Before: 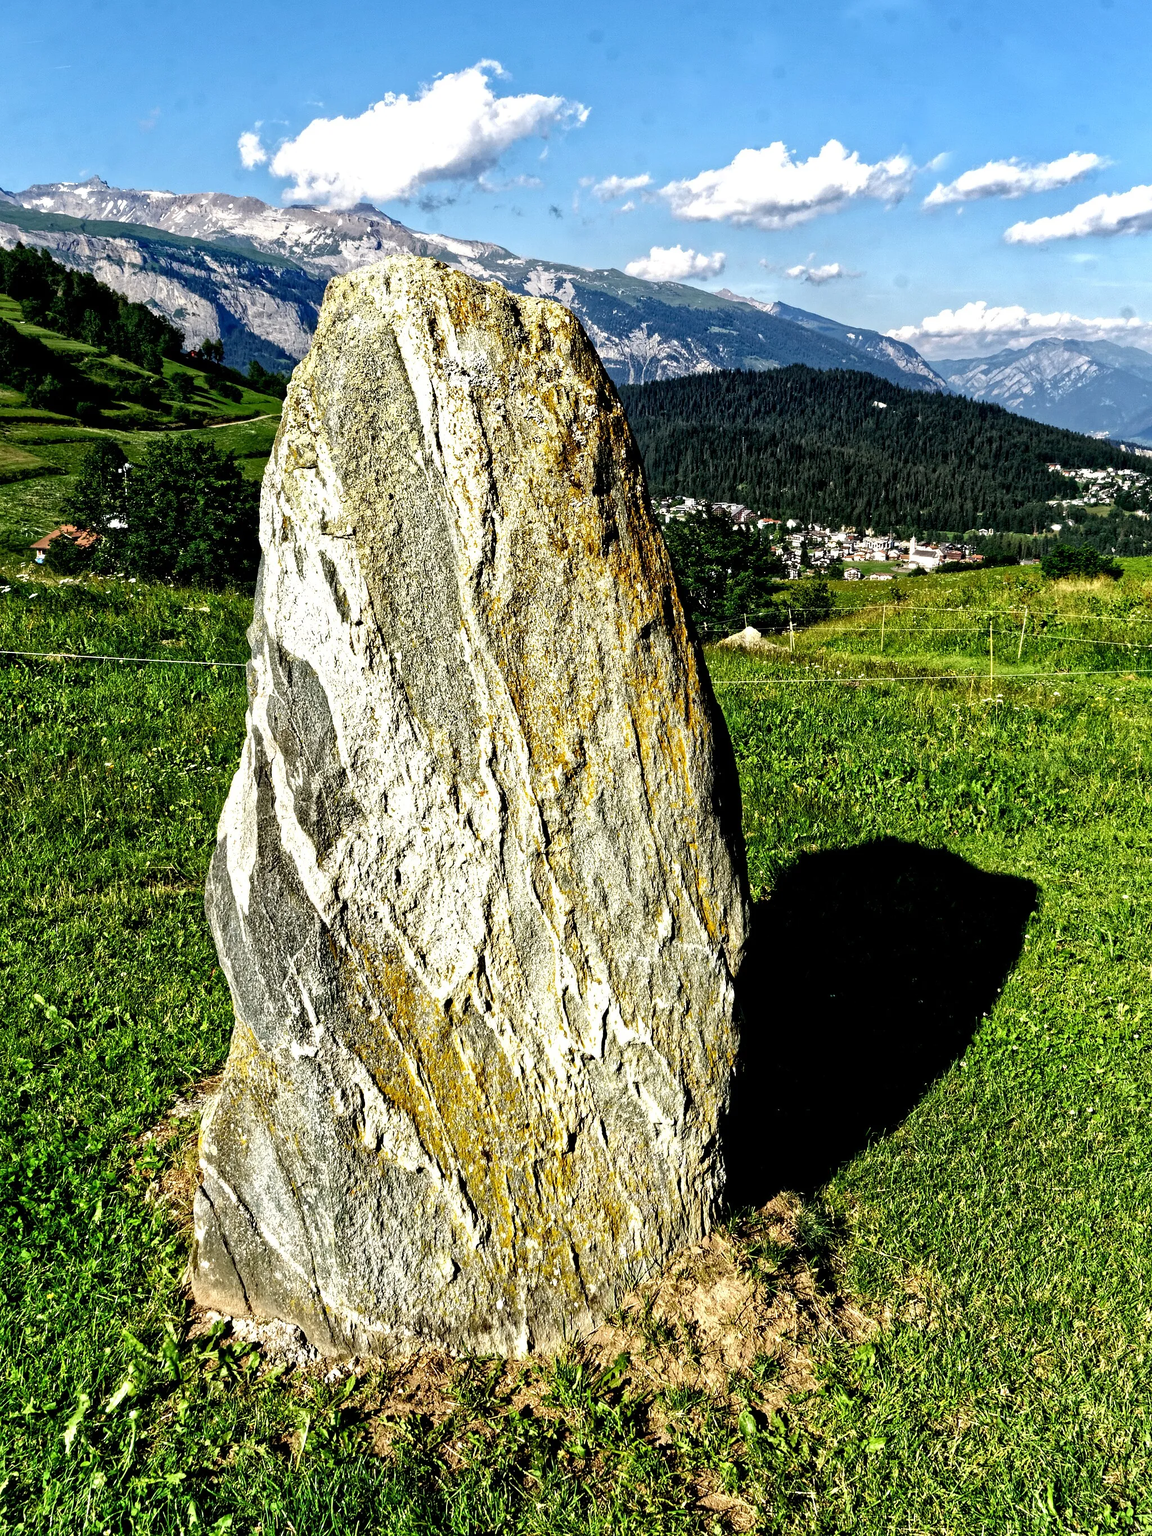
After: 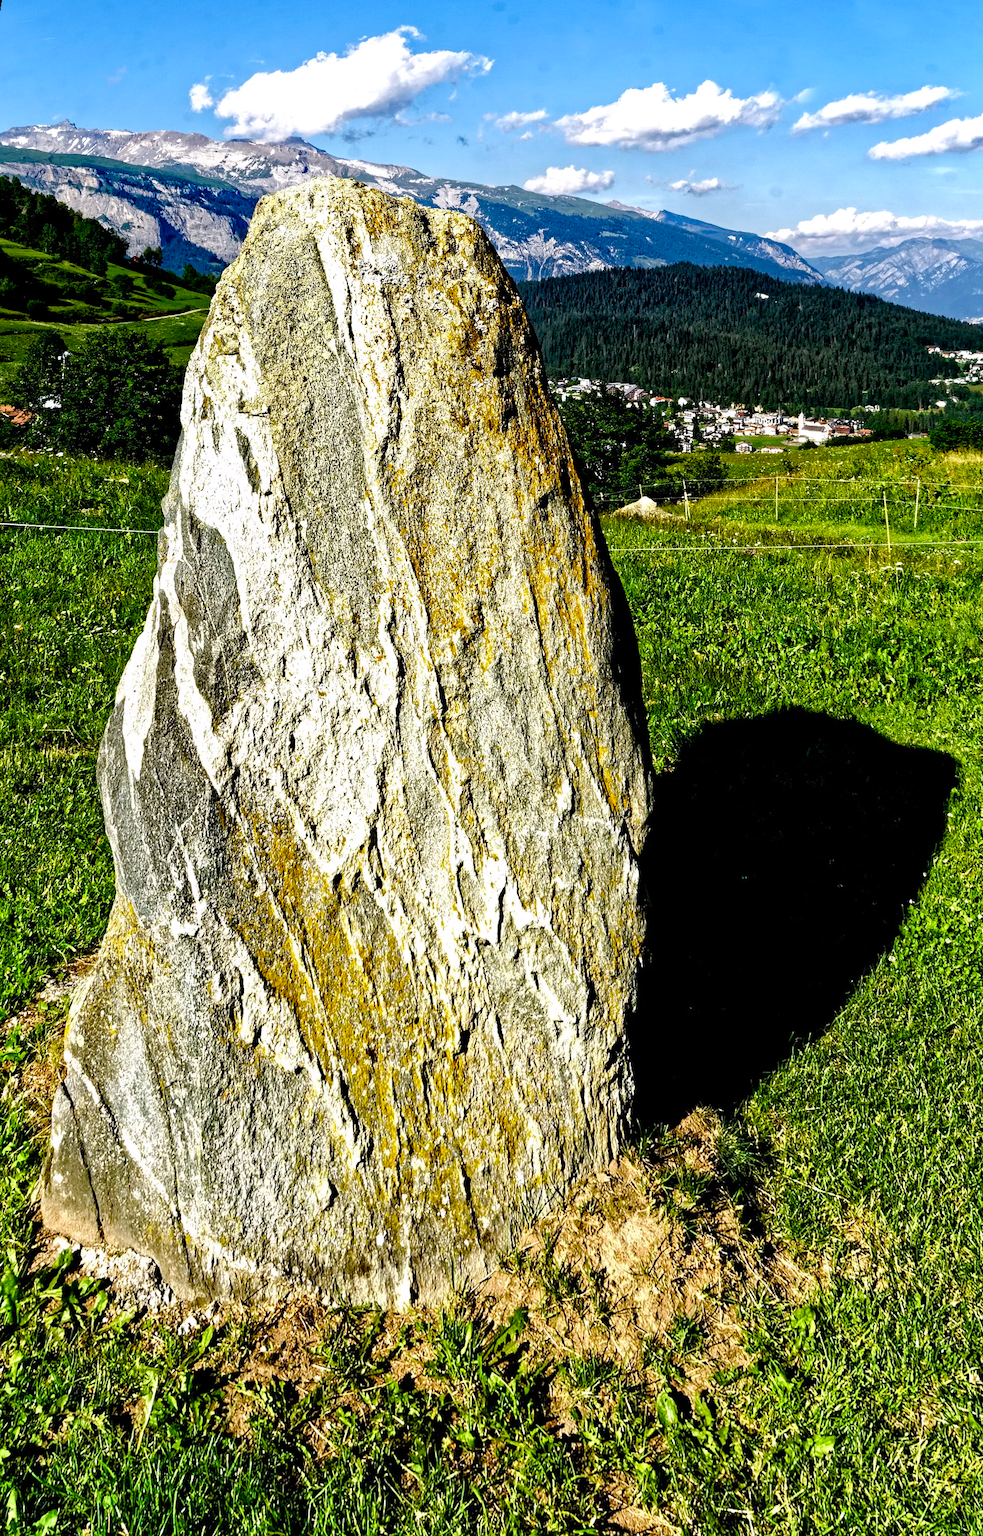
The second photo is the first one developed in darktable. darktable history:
rotate and perspective: rotation 0.72°, lens shift (vertical) -0.352, lens shift (horizontal) -0.051, crop left 0.152, crop right 0.859, crop top 0.019, crop bottom 0.964
color balance rgb: perceptual saturation grading › global saturation 35%, perceptual saturation grading › highlights -25%, perceptual saturation grading › shadows 50%
white balance: red 1.004, blue 1.024
